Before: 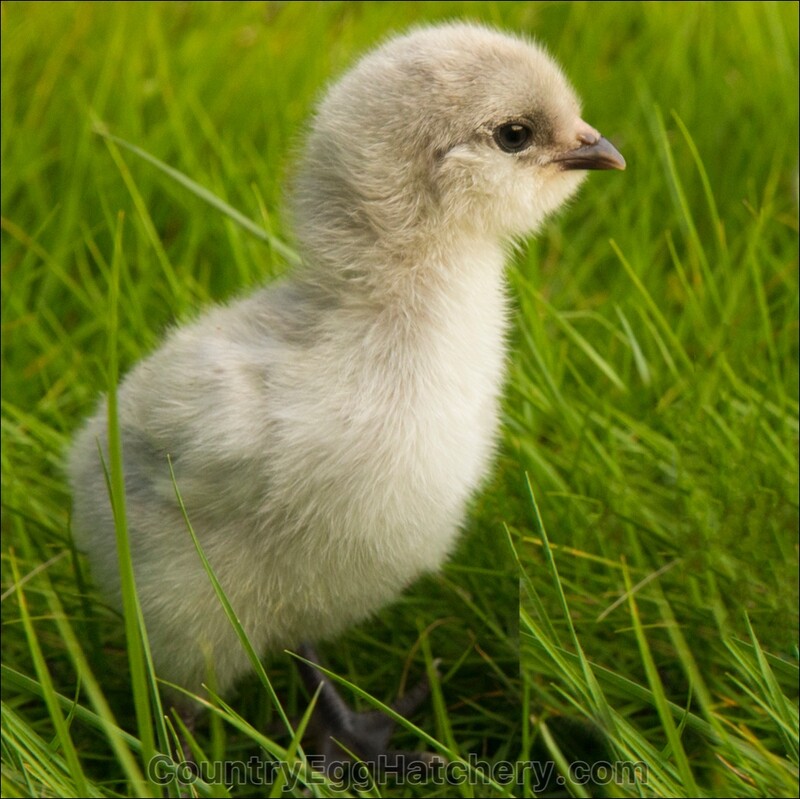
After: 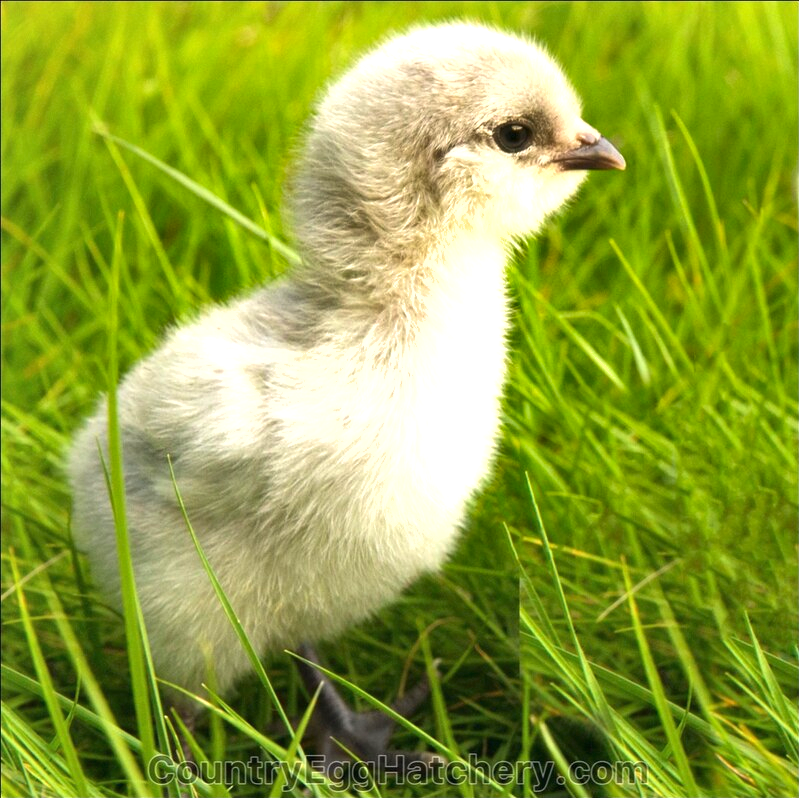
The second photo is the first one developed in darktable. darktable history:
shadows and highlights: low approximation 0.01, soften with gaussian
crop and rotate: left 0.107%, bottom 0.011%
exposure: black level correction 0, exposure 1.106 EV, compensate highlight preservation false
